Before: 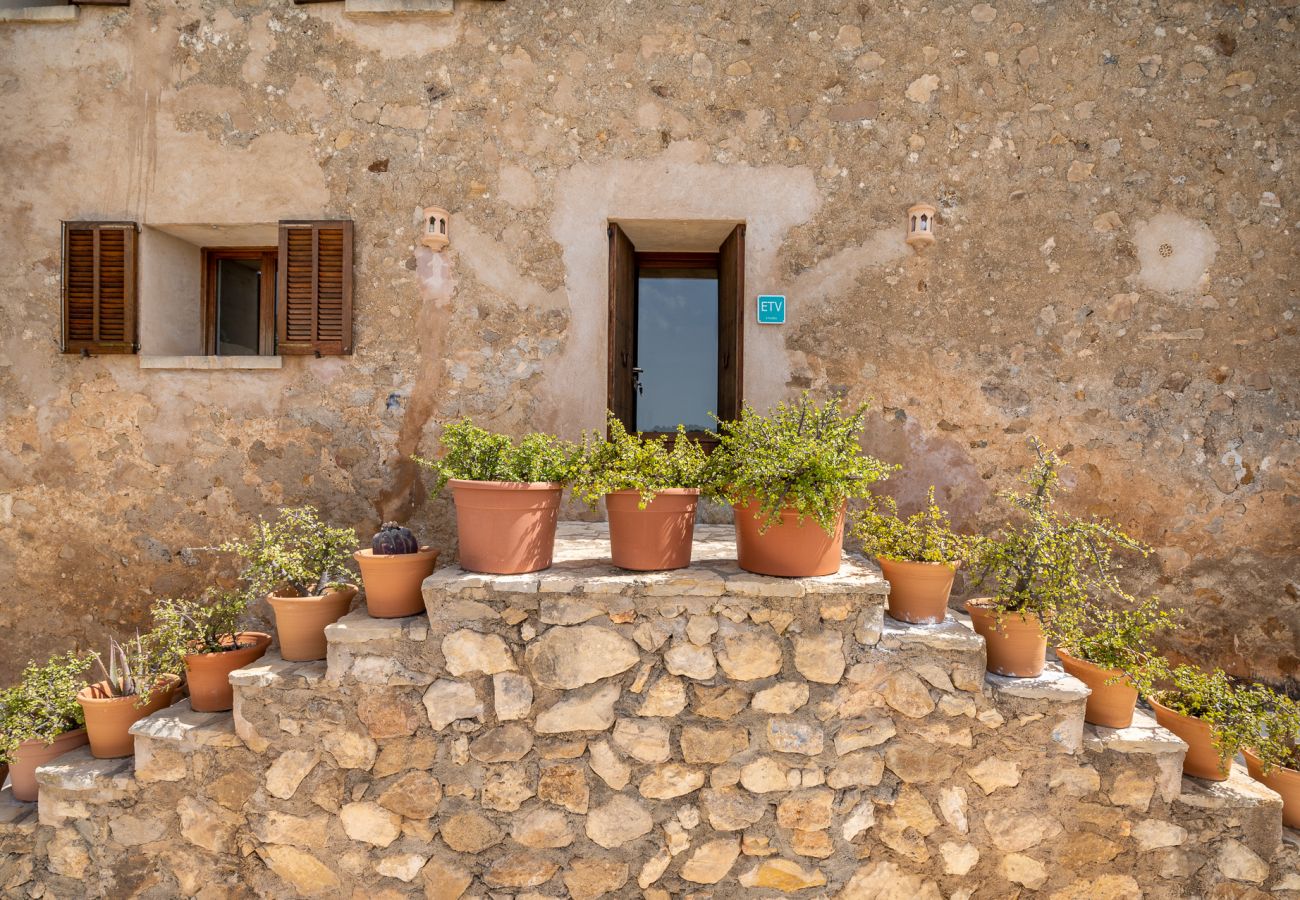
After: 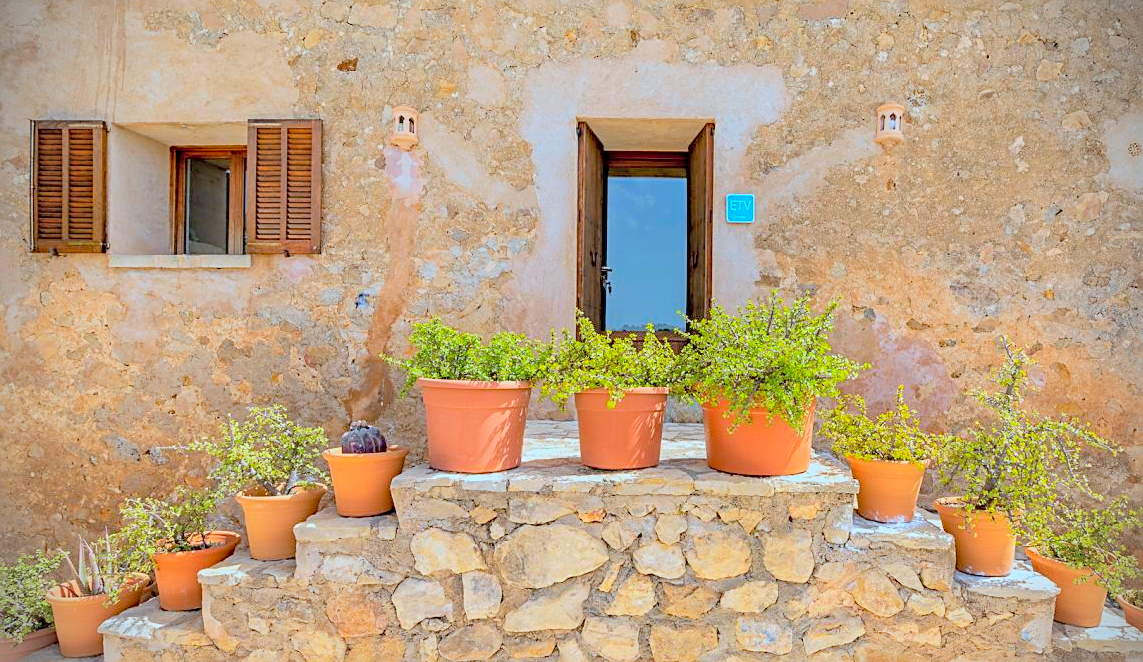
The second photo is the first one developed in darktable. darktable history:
haze removal: strength 0.25, distance 0.25, compatibility mode true, adaptive false
sharpen: on, module defaults
crop and rotate: left 2.425%, top 11.305%, right 9.6%, bottom 15.08%
color calibration: illuminant F (fluorescent), F source F9 (Cool White Deluxe 4150 K) – high CRI, x 0.374, y 0.373, temperature 4158.34 K
exposure: black level correction 0.001, exposure 1.84 EV, compensate highlight preservation false
global tonemap: drago (0.7, 100)
vignetting: dithering 8-bit output, unbound false
